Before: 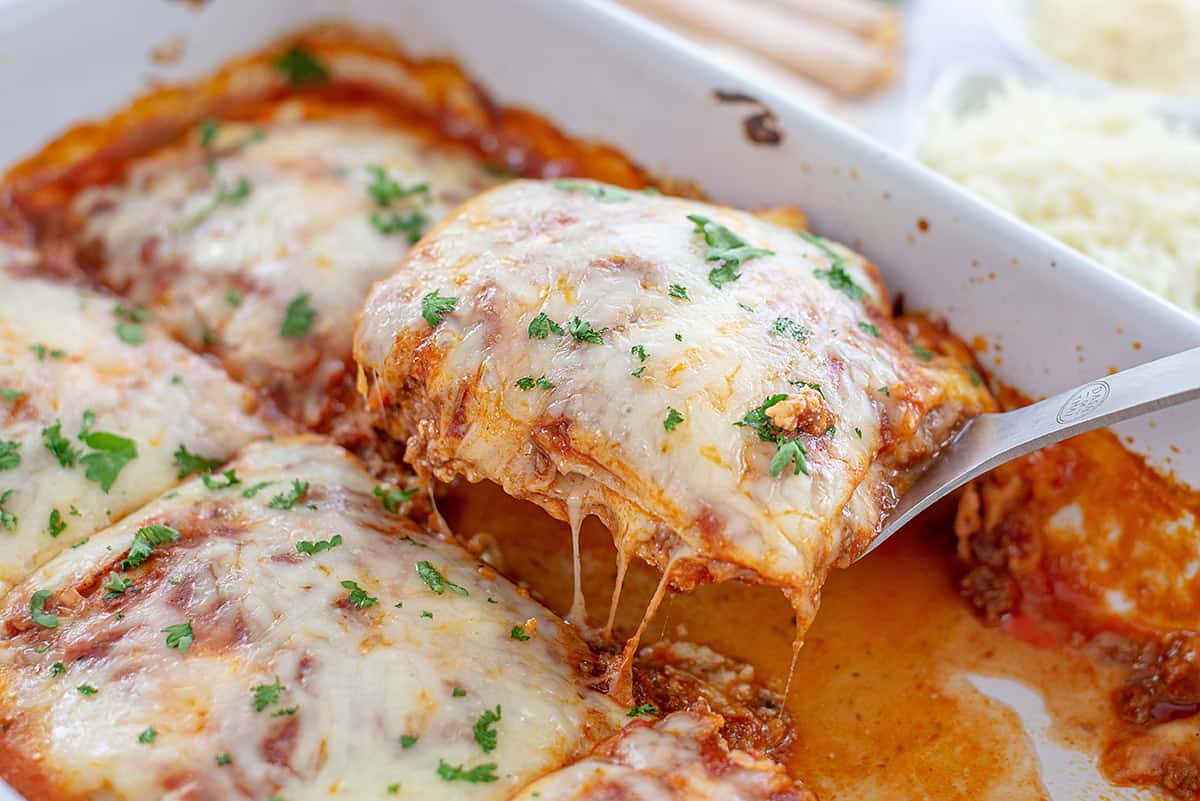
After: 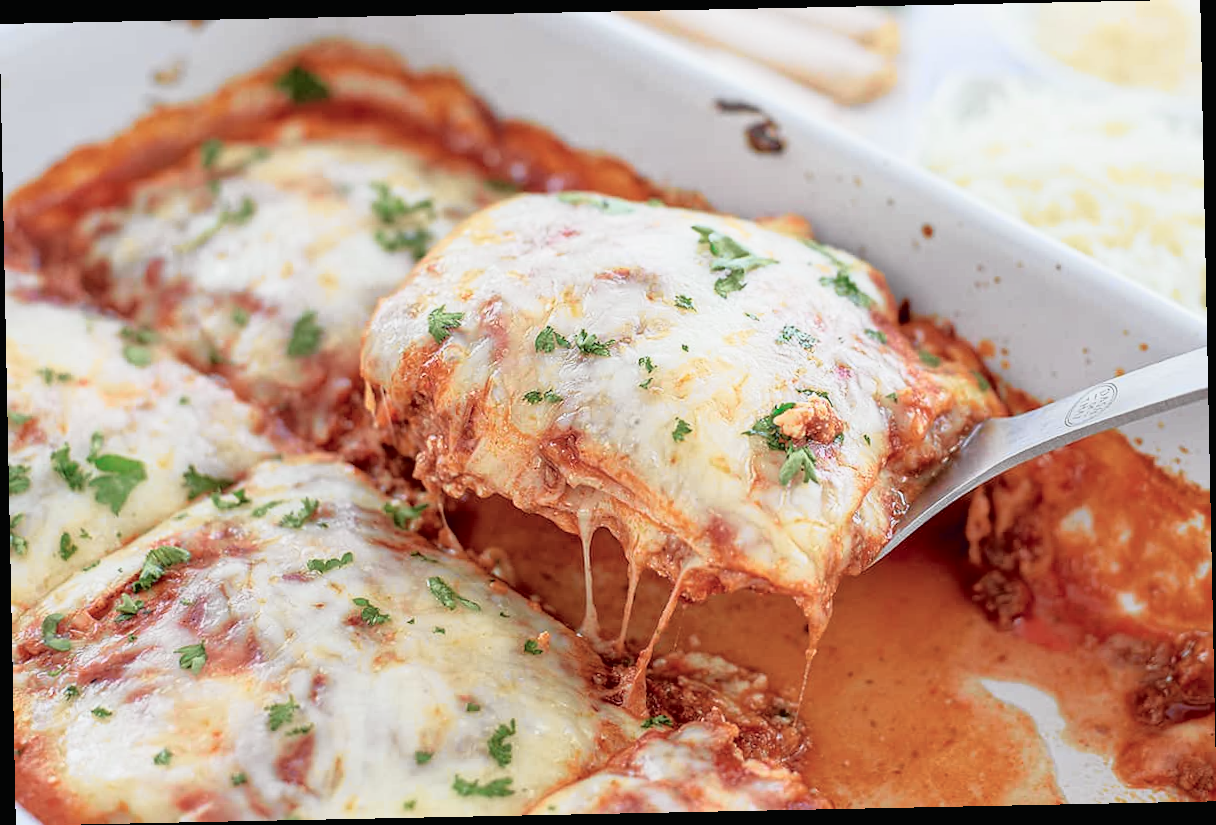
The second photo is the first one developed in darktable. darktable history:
rotate and perspective: rotation -1.17°, automatic cropping off
contrast brightness saturation: saturation -0.05
tone curve: curves: ch0 [(0, 0.009) (0.105, 0.08) (0.195, 0.18) (0.283, 0.316) (0.384, 0.434) (0.485, 0.531) (0.638, 0.69) (0.81, 0.872) (1, 0.977)]; ch1 [(0, 0) (0.161, 0.092) (0.35, 0.33) (0.379, 0.401) (0.456, 0.469) (0.502, 0.5) (0.525, 0.514) (0.586, 0.604) (0.642, 0.645) (0.858, 0.817) (1, 0.942)]; ch2 [(0, 0) (0.371, 0.362) (0.437, 0.437) (0.48, 0.49) (0.53, 0.515) (0.56, 0.571) (0.622, 0.606) (0.881, 0.795) (1, 0.929)], color space Lab, independent channels, preserve colors none
vibrance: on, module defaults
